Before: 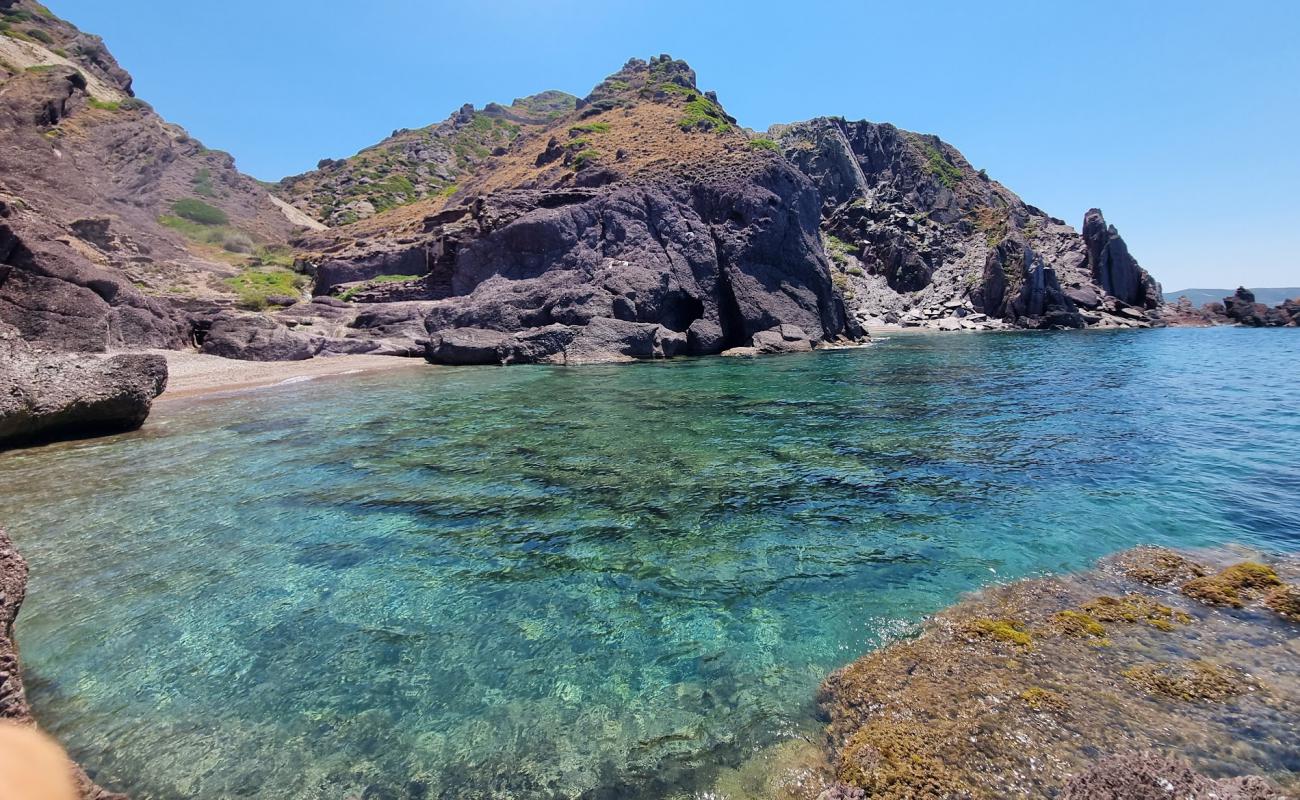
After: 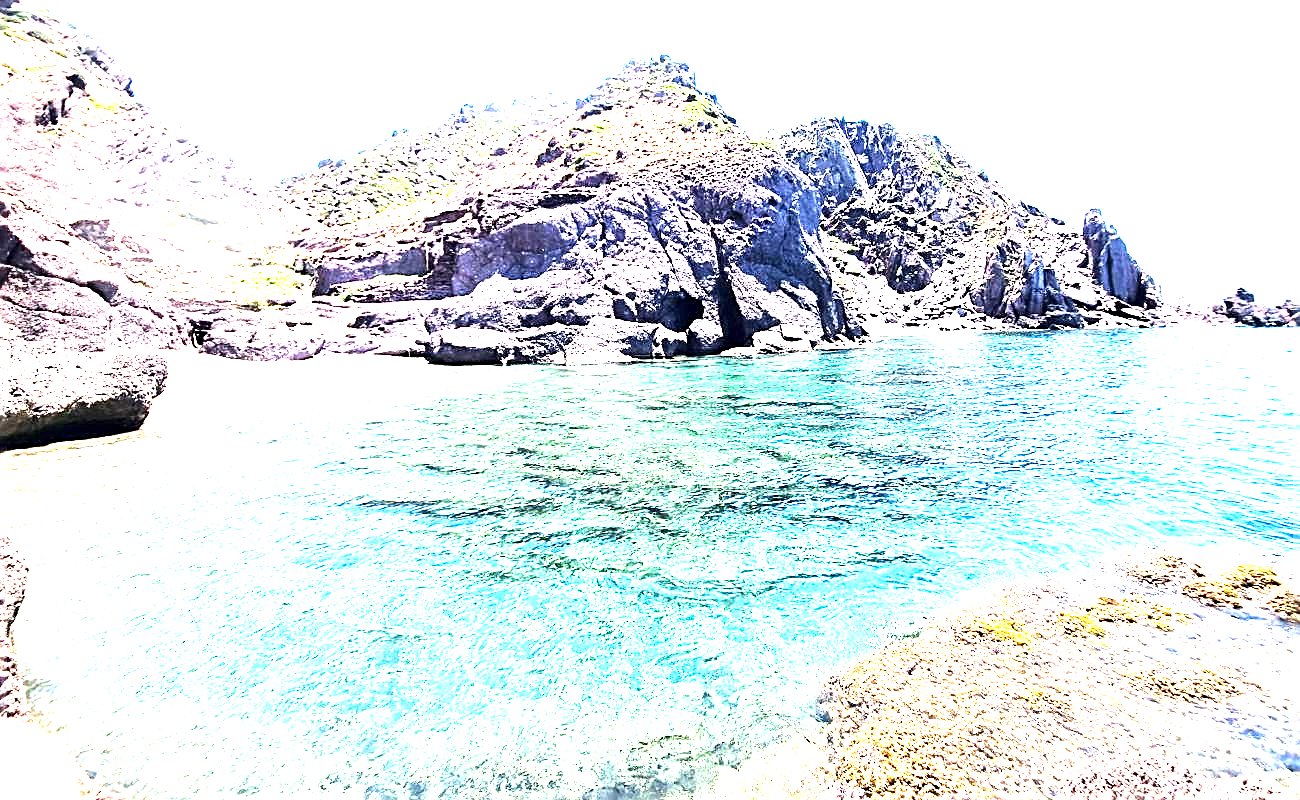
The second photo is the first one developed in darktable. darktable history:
sharpen: radius 2.548, amount 0.639
tone equalizer: -8 EV -1.09 EV, -7 EV -0.985 EV, -6 EV -0.884 EV, -5 EV -0.594 EV, -3 EV 0.551 EV, -2 EV 0.884 EV, -1 EV 1.01 EV, +0 EV 1.08 EV, edges refinement/feathering 500, mask exposure compensation -1.57 EV, preserve details no
exposure: black level correction 0.001, exposure 2.622 EV, compensate highlight preservation false
